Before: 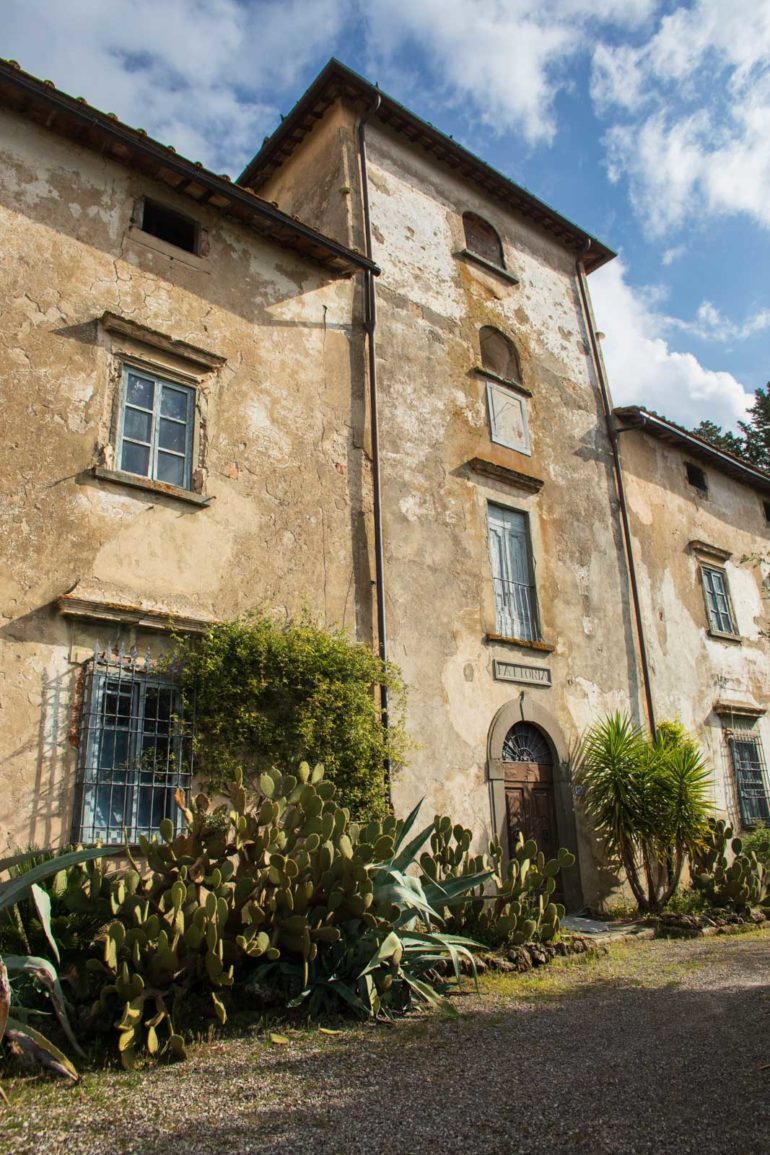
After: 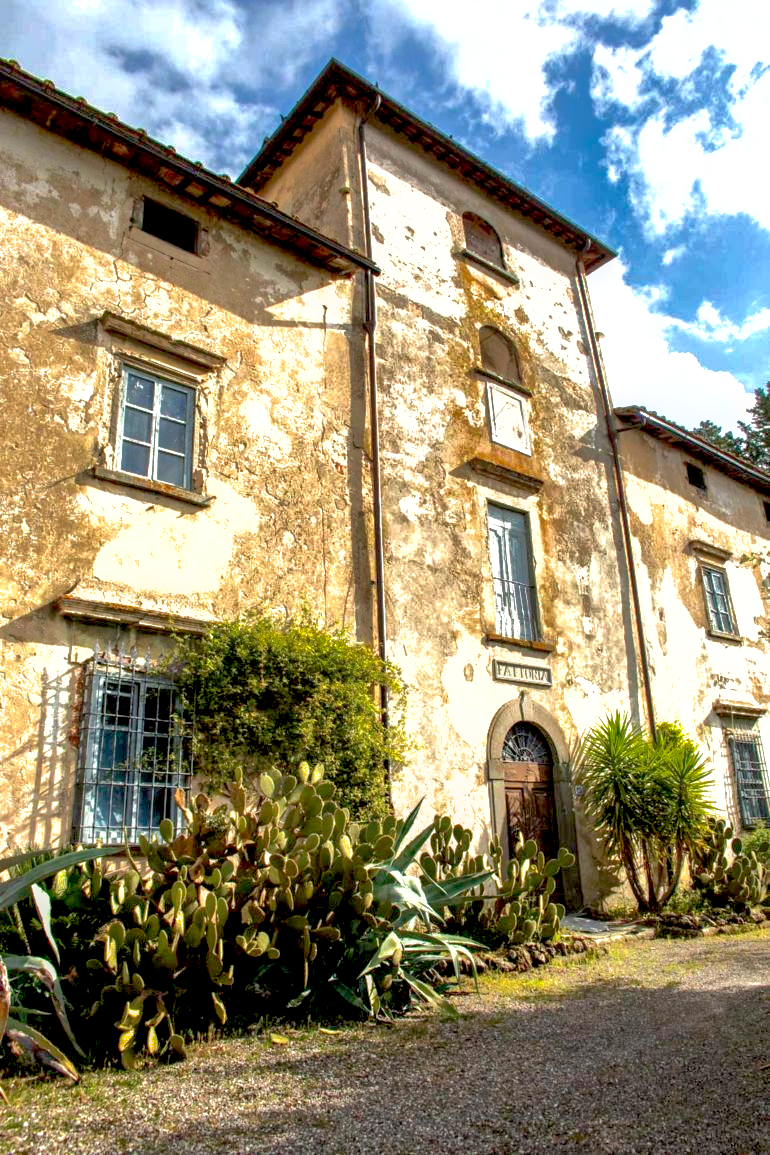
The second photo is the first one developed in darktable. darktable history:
shadows and highlights: highlights -60
local contrast: detail 130%
exposure: black level correction 0.01, exposure 1 EV, compensate highlight preservation false
